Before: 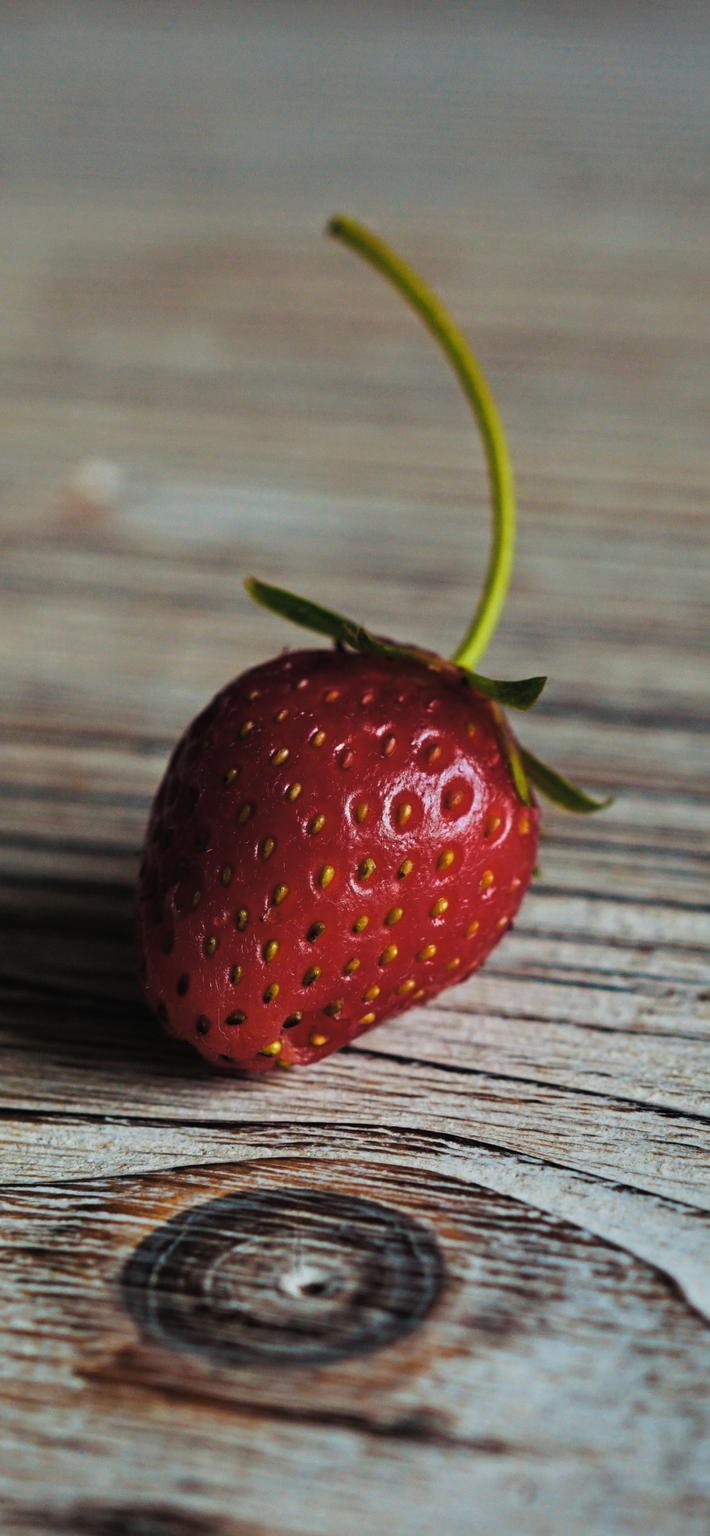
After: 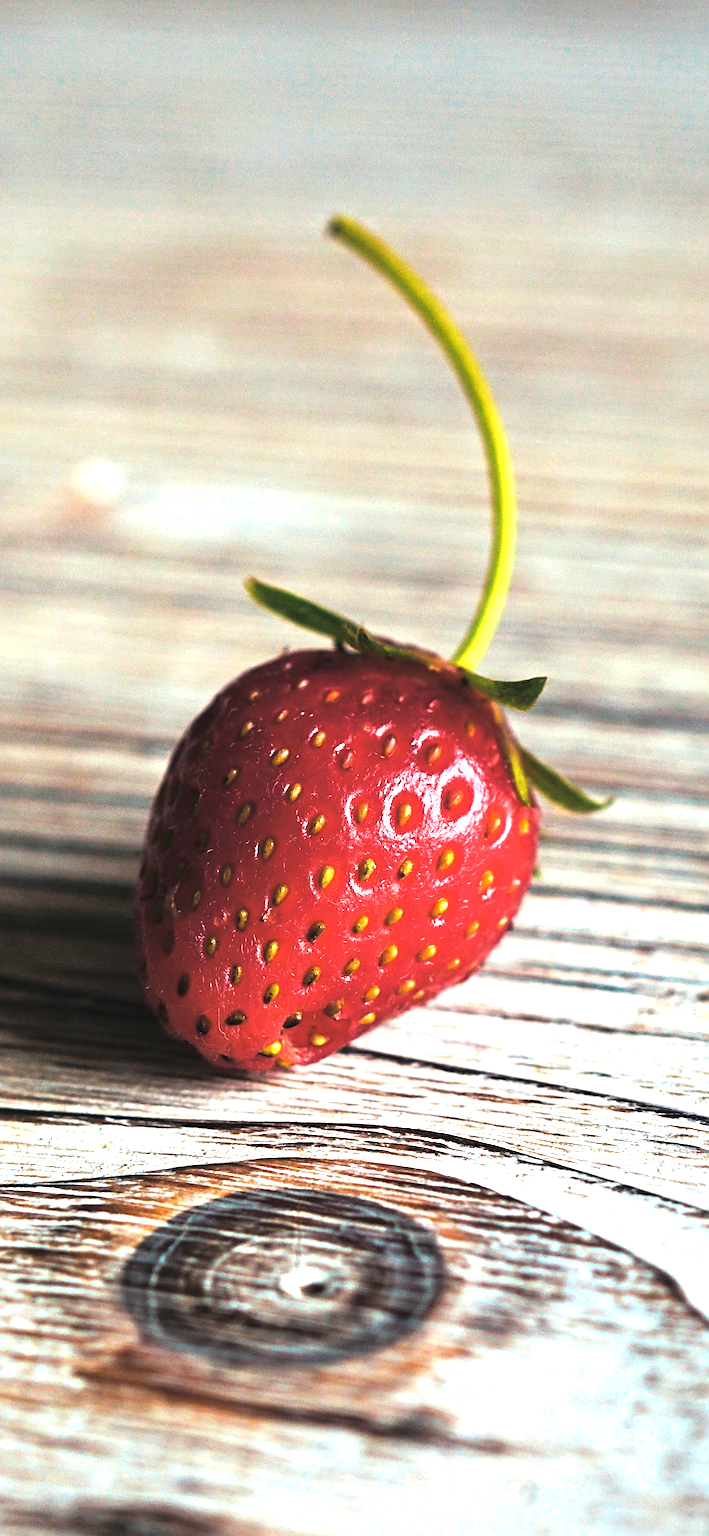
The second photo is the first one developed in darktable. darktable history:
exposure: black level correction 0, exposure 1.706 EV, compensate highlight preservation false
sharpen: on, module defaults
